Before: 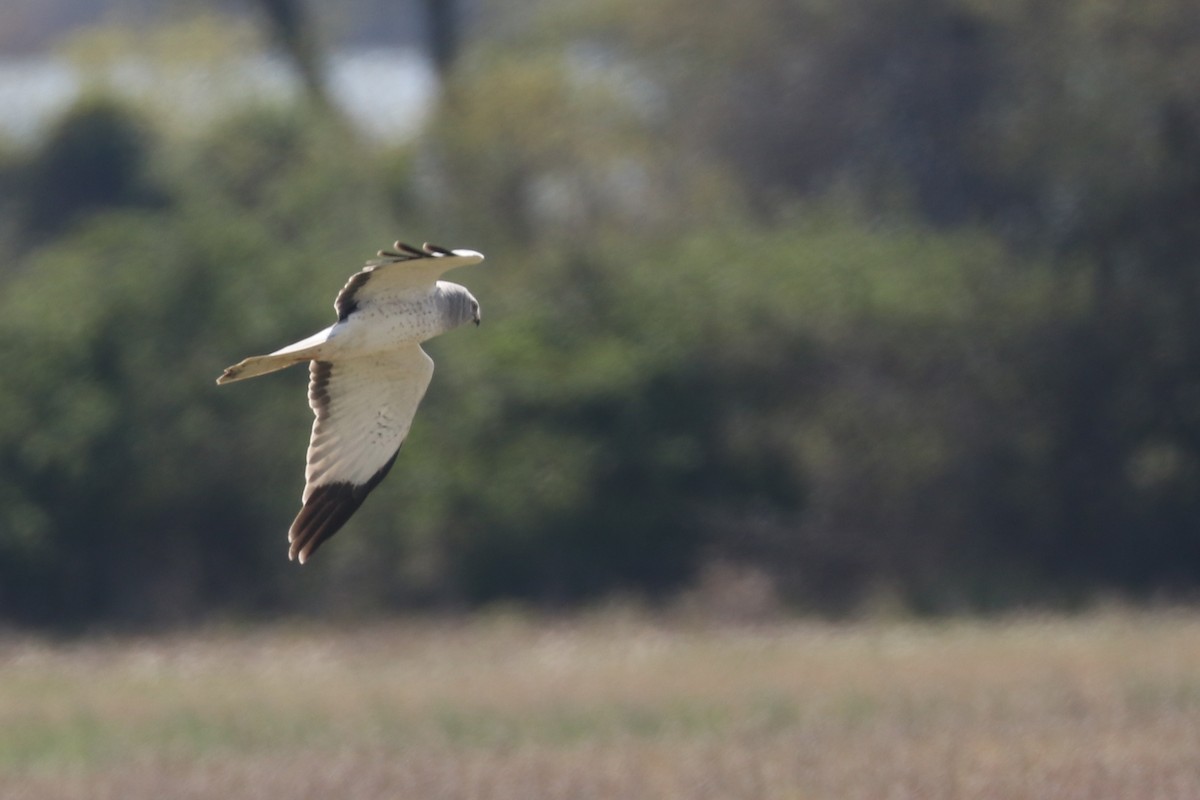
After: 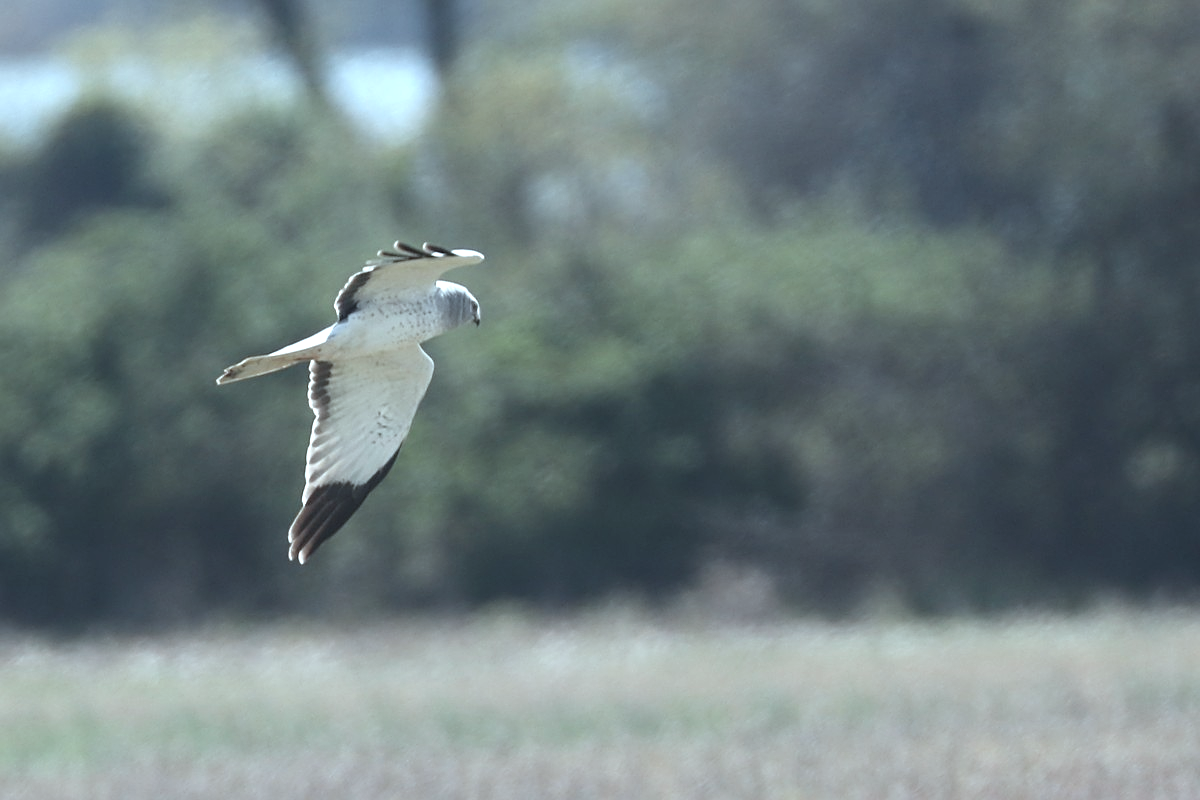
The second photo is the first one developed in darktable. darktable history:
exposure: exposure 0.74 EV, compensate highlight preservation false
color correction: highlights a* -12.64, highlights b* -18.1, saturation 0.7
sharpen: on, module defaults
